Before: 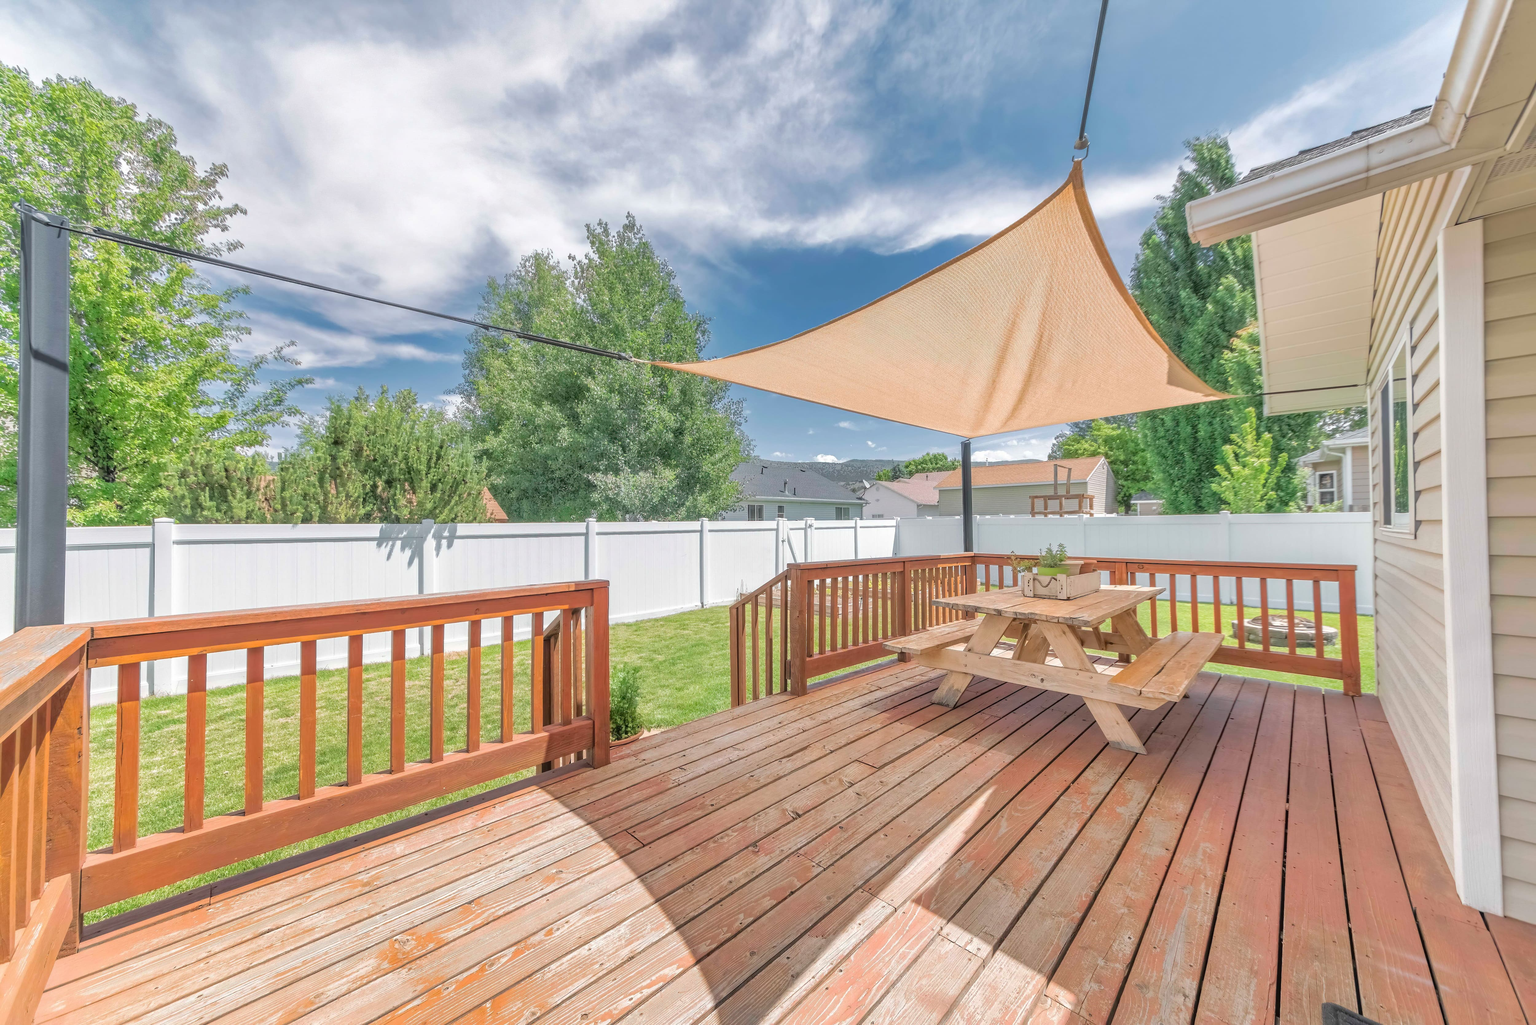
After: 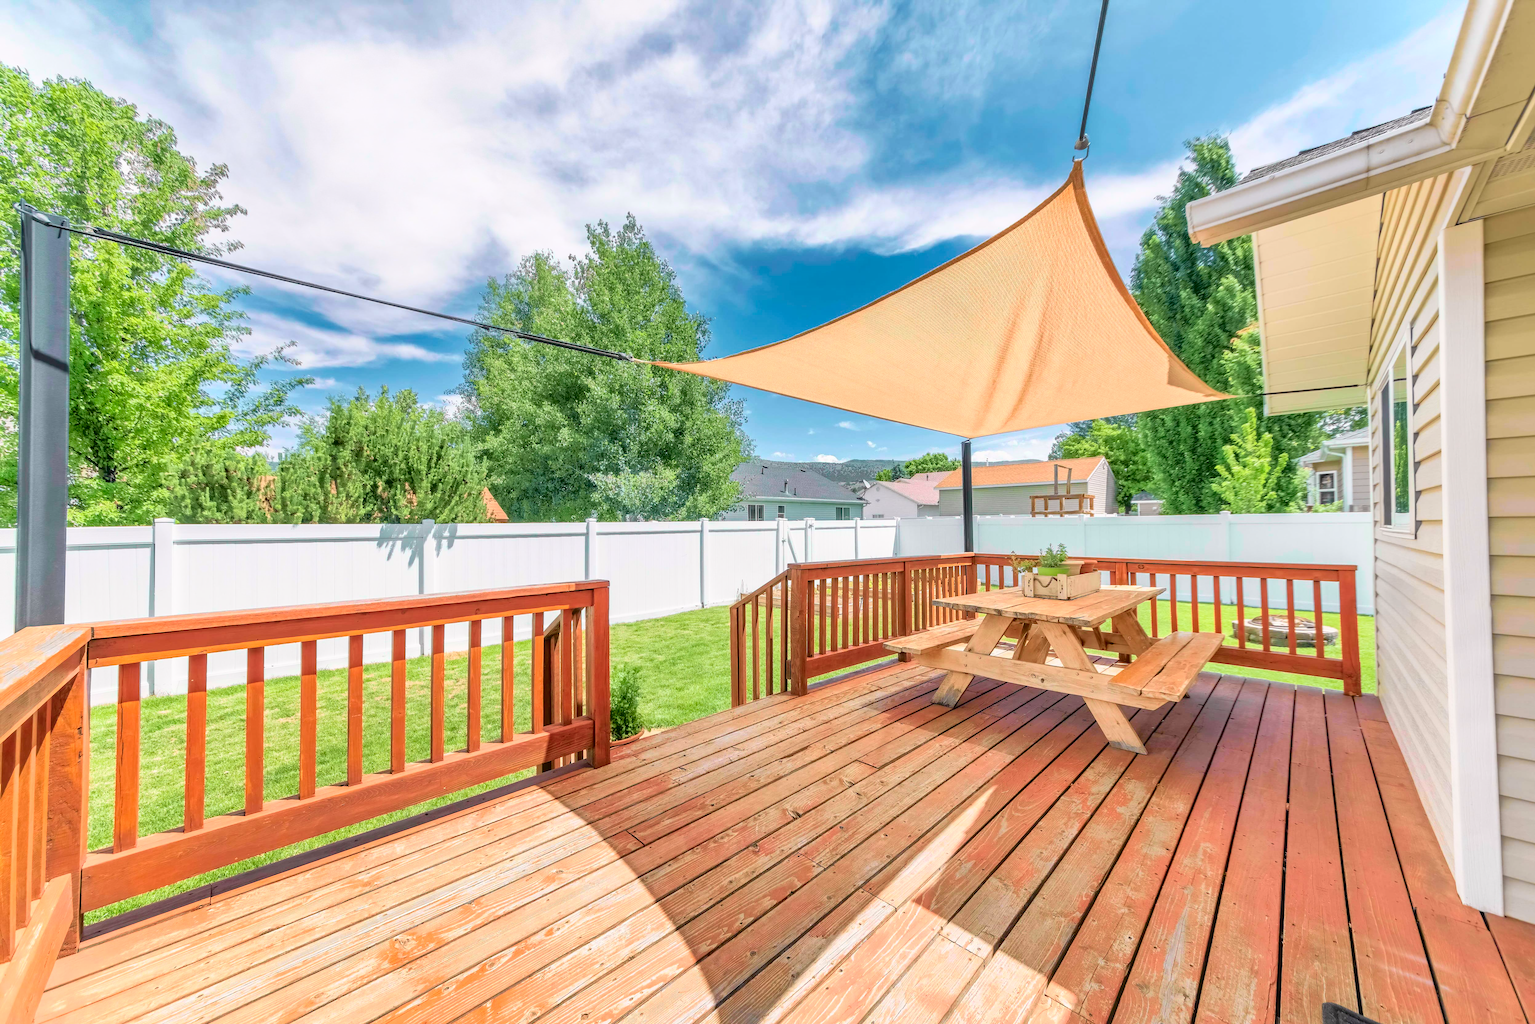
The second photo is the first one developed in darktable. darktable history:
tone curve: curves: ch0 [(0, 0.023) (0.137, 0.069) (0.249, 0.163) (0.487, 0.491) (0.778, 0.858) (0.896, 0.94) (1, 0.988)]; ch1 [(0, 0) (0.396, 0.369) (0.483, 0.459) (0.498, 0.5) (0.515, 0.517) (0.562, 0.6) (0.611, 0.667) (0.692, 0.744) (0.798, 0.863) (1, 1)]; ch2 [(0, 0) (0.426, 0.398) (0.483, 0.481) (0.503, 0.503) (0.526, 0.527) (0.549, 0.59) (0.62, 0.666) (0.705, 0.755) (0.985, 0.966)], color space Lab, independent channels, preserve colors none
